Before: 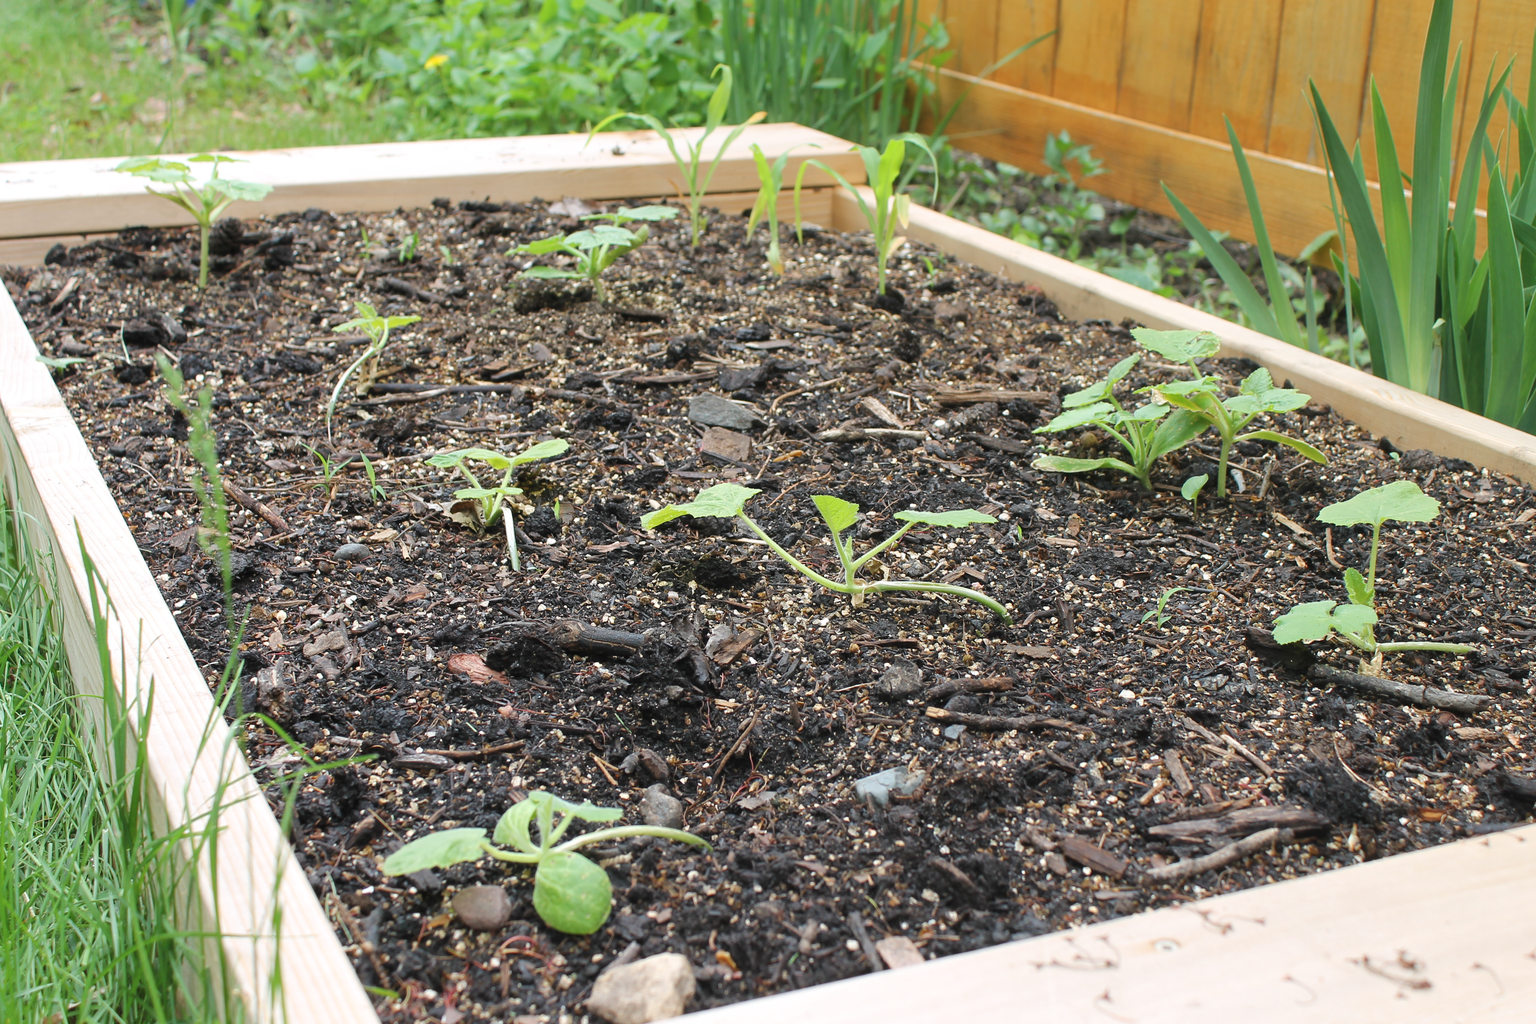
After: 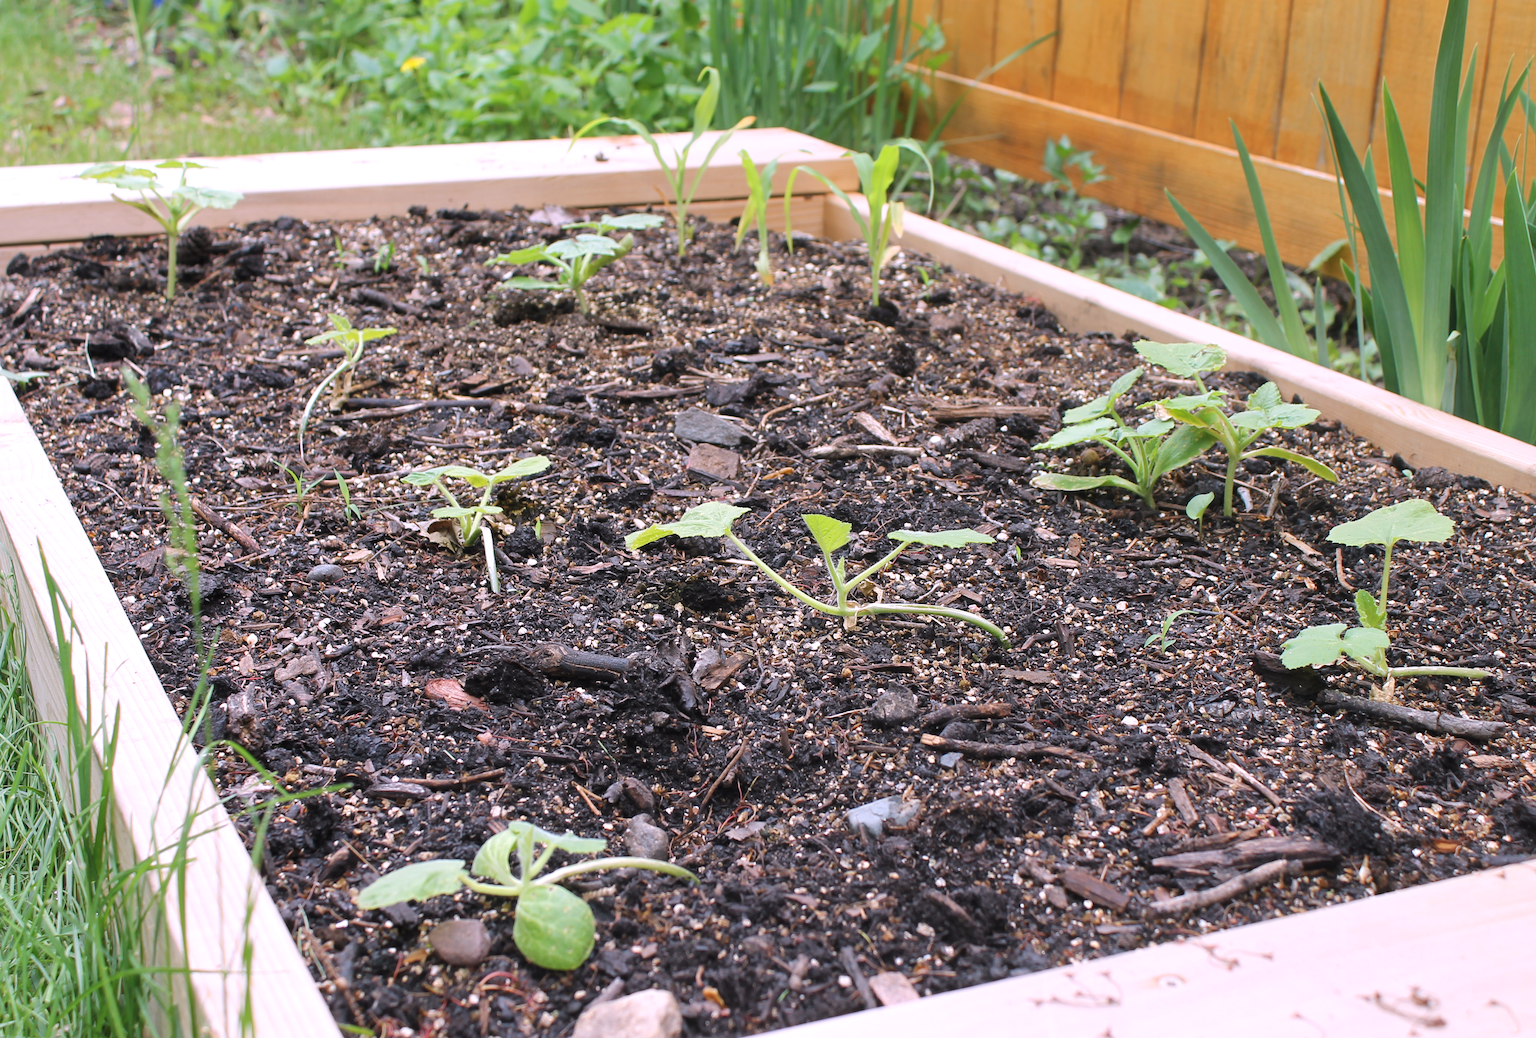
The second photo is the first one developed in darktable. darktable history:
local contrast: mode bilateral grid, contrast 100, coarseness 100, detail 108%, midtone range 0.2
white balance: red 1.066, blue 1.119
crop and rotate: left 2.536%, right 1.107%, bottom 2.246%
